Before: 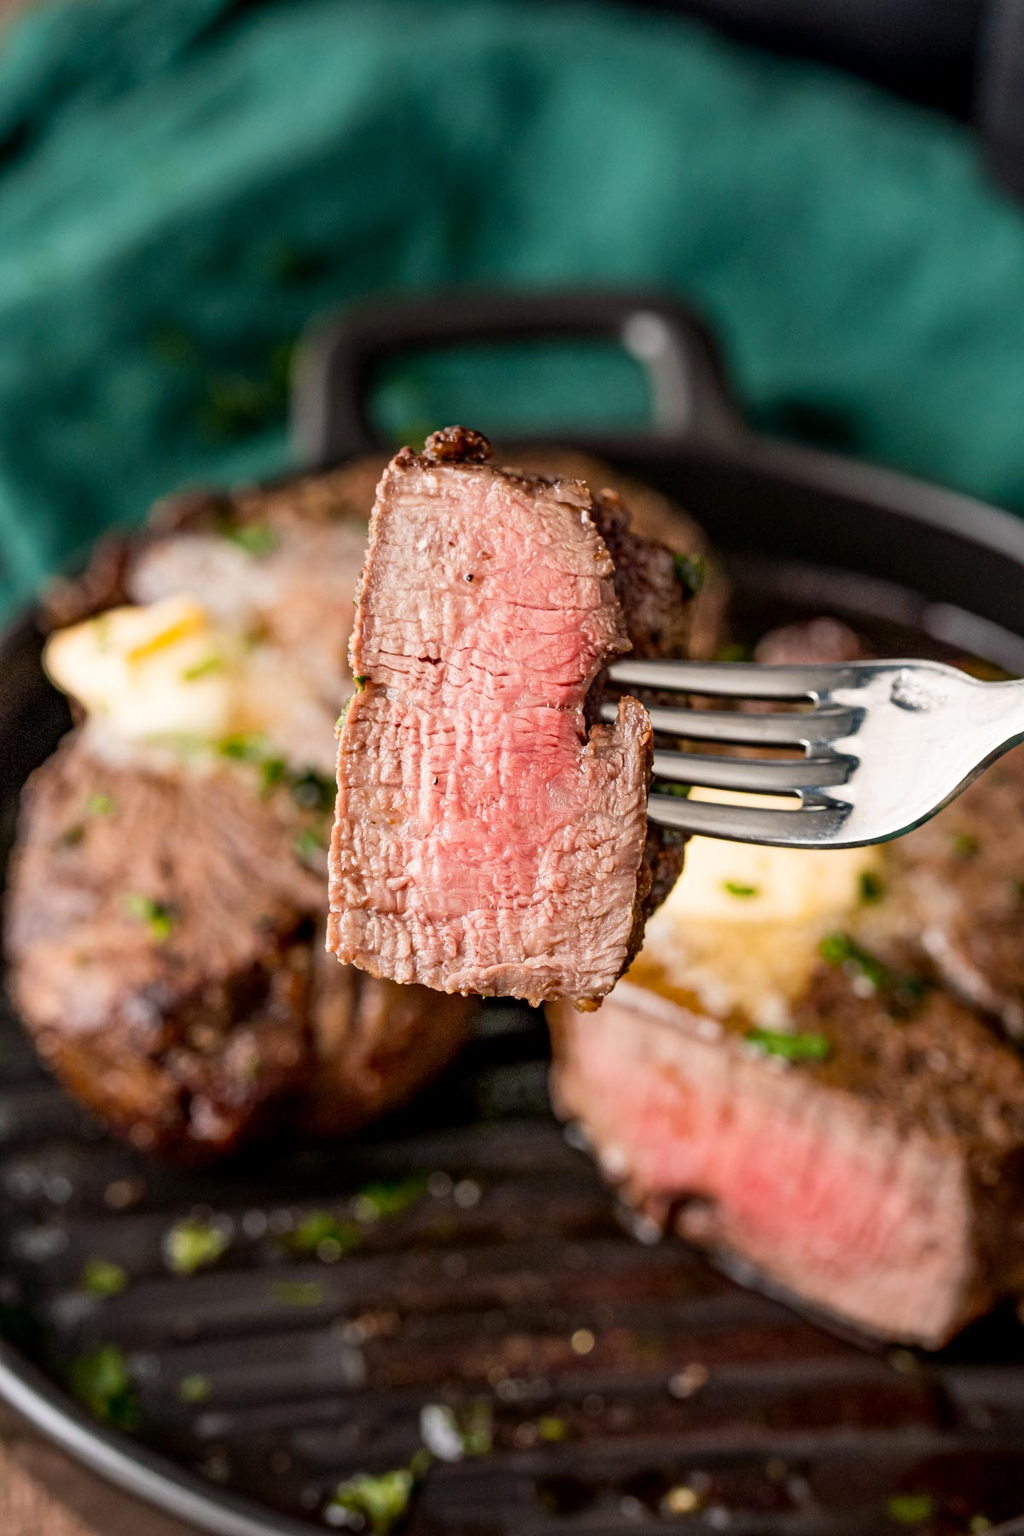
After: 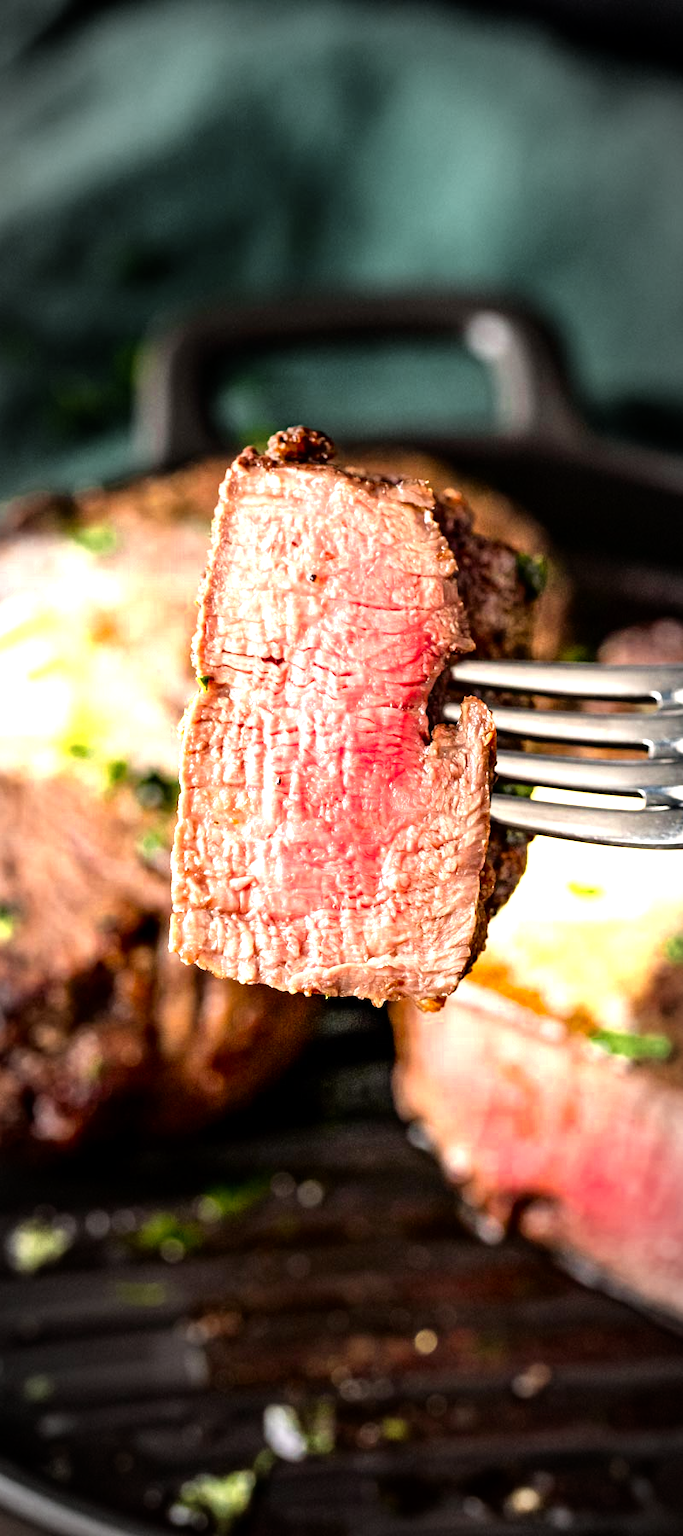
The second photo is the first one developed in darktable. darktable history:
tone equalizer: -8 EV -1.07 EV, -7 EV -1 EV, -6 EV -0.835 EV, -5 EV -0.574 EV, -3 EV 0.579 EV, -2 EV 0.887 EV, -1 EV 0.987 EV, +0 EV 1.06 EV
color zones: curves: ch0 [(0.004, 0.305) (0.261, 0.623) (0.389, 0.399) (0.708, 0.571) (0.947, 0.34)]; ch1 [(0.025, 0.645) (0.229, 0.584) (0.326, 0.551) (0.484, 0.262) (0.757, 0.643)]
vignetting: automatic ratio true
crop: left 15.369%, right 17.839%
